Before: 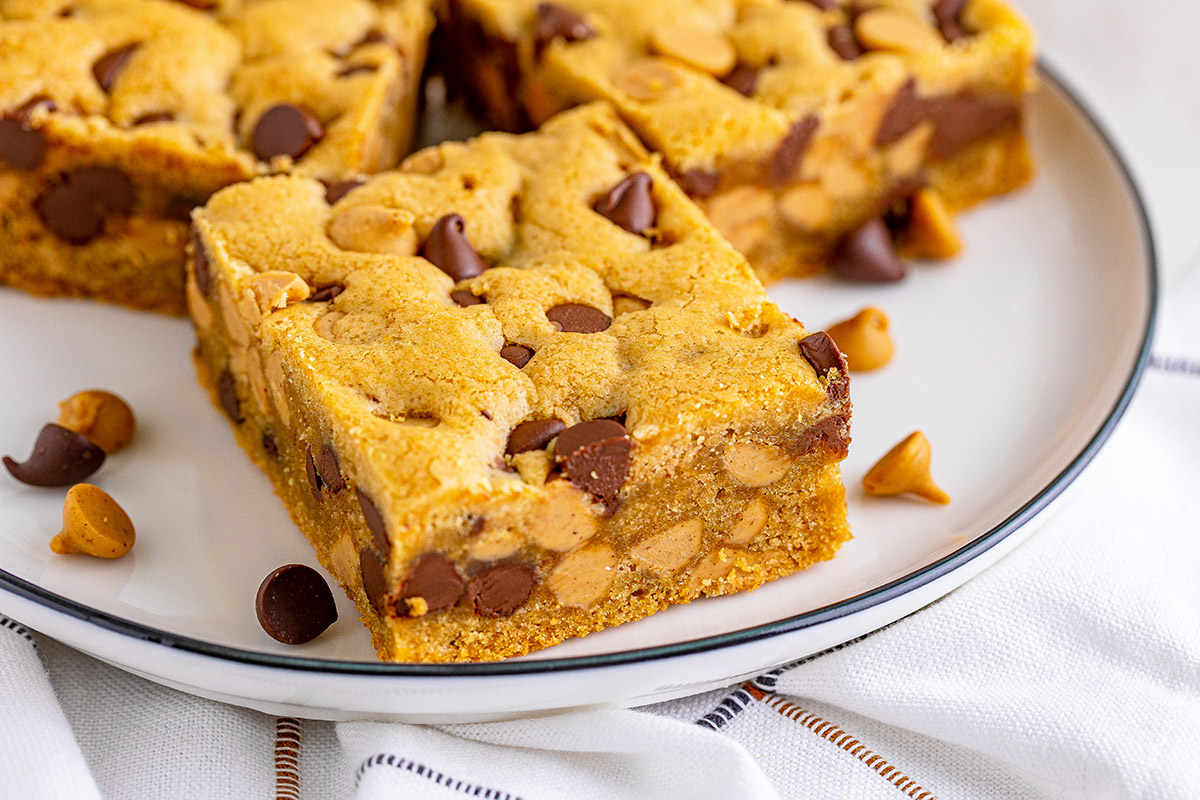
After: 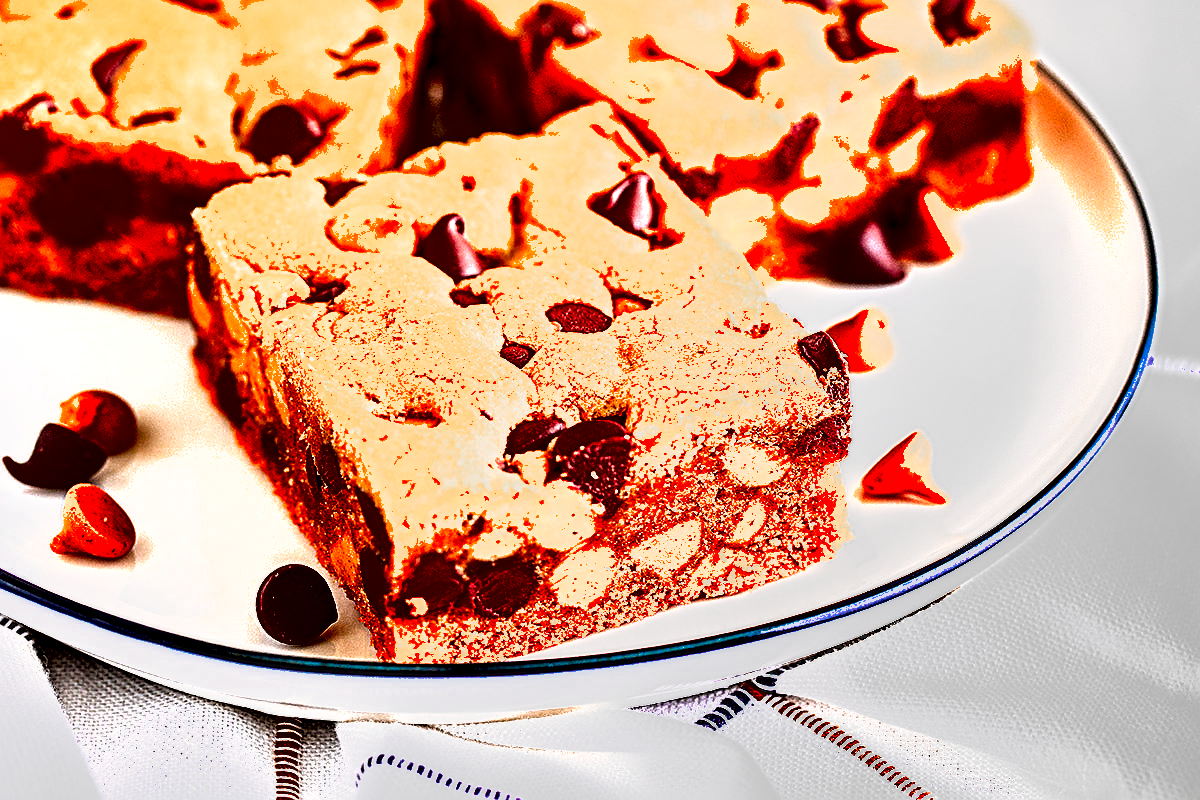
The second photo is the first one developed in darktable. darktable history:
color zones: curves: ch0 [(0, 0.553) (0.123, 0.58) (0.23, 0.419) (0.468, 0.155) (0.605, 0.132) (0.723, 0.063) (0.833, 0.172) (0.921, 0.468)]; ch1 [(0.025, 0.645) (0.229, 0.584) (0.326, 0.551) (0.537, 0.446) (0.599, 0.911) (0.708, 1) (0.805, 0.944)]; ch2 [(0.086, 0.468) (0.254, 0.464) (0.638, 0.564) (0.702, 0.592) (0.768, 0.564)]
tone equalizer: edges refinement/feathering 500, mask exposure compensation -1.57 EV, preserve details no
exposure: black level correction 0, exposure 1.45 EV, compensate exposure bias true, compensate highlight preservation false
shadows and highlights: radius 336.14, shadows 29.1, soften with gaussian
sharpen: radius 2.736
